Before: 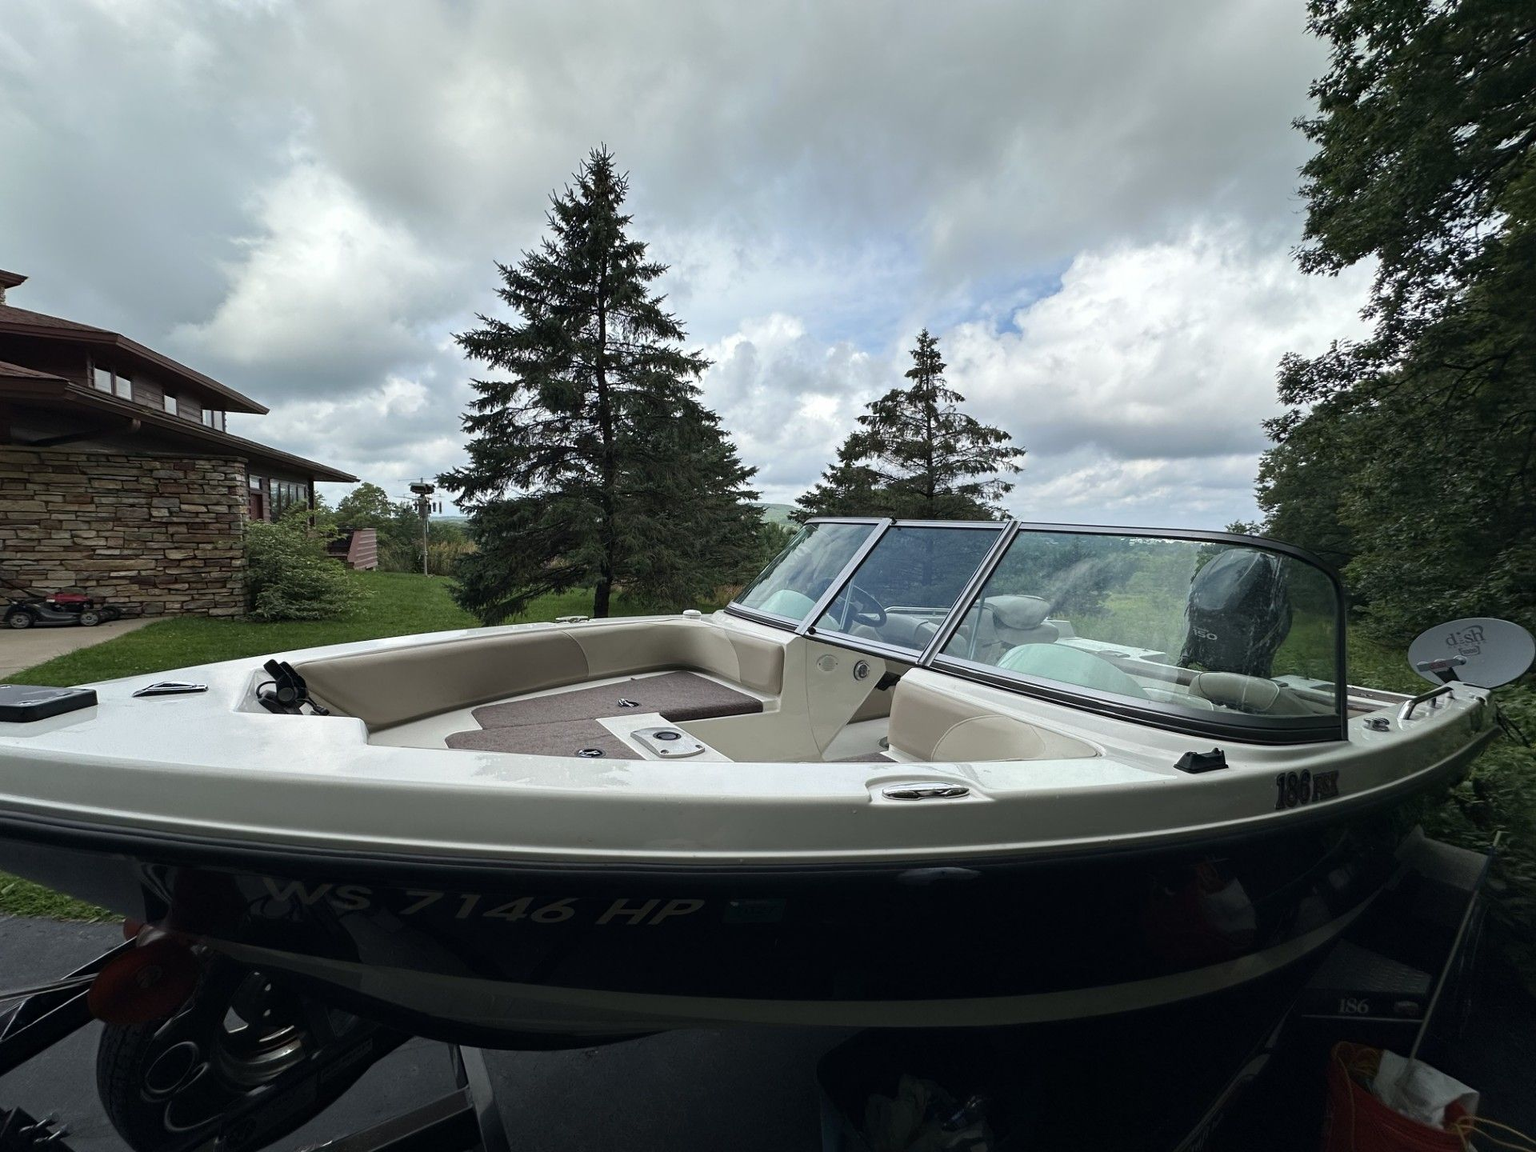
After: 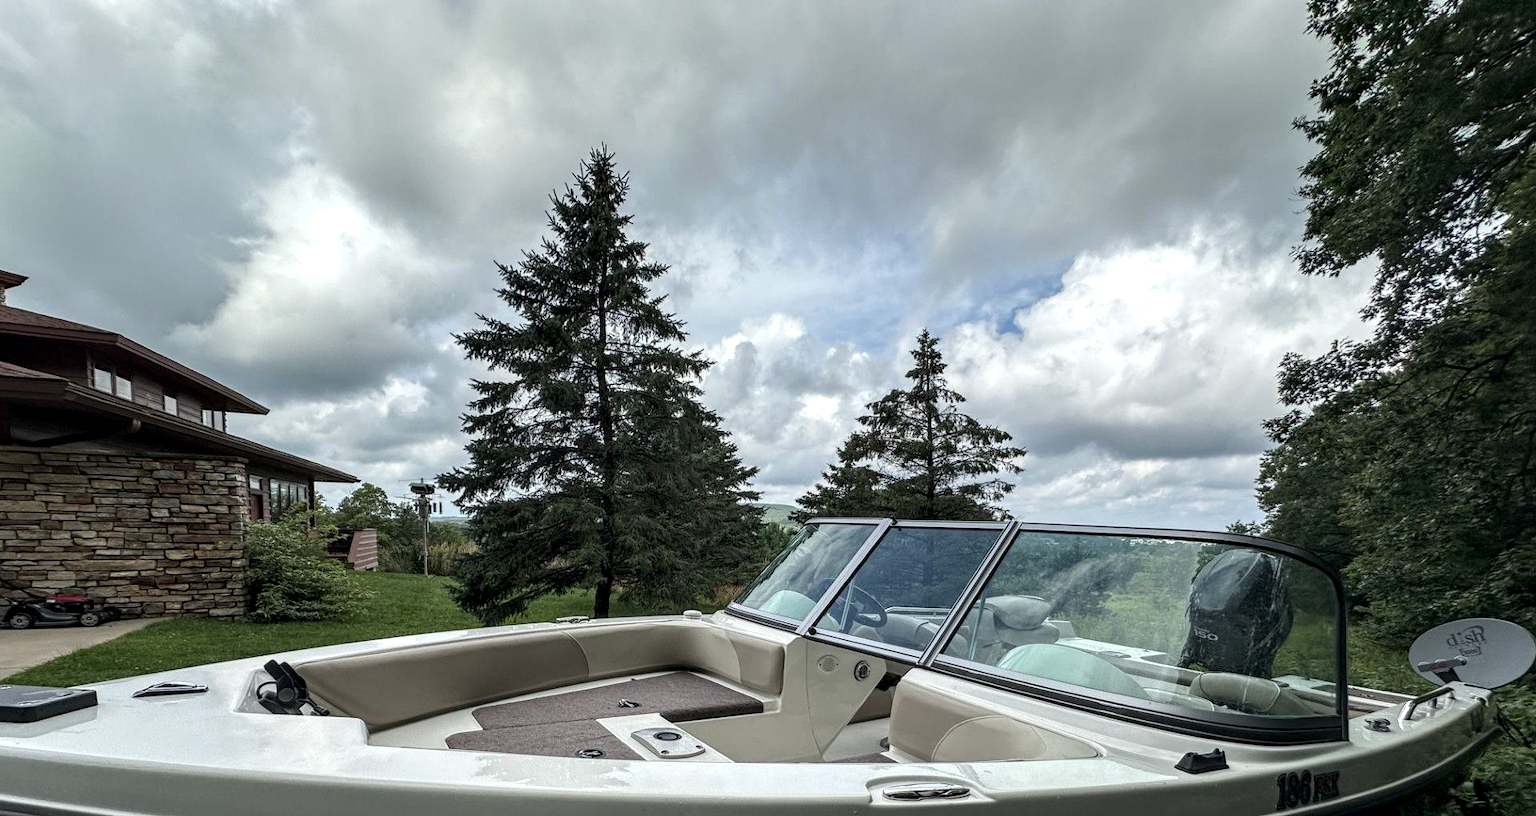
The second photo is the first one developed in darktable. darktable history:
crop: right 0%, bottom 29.143%
local contrast: highlights 27%, detail 150%
